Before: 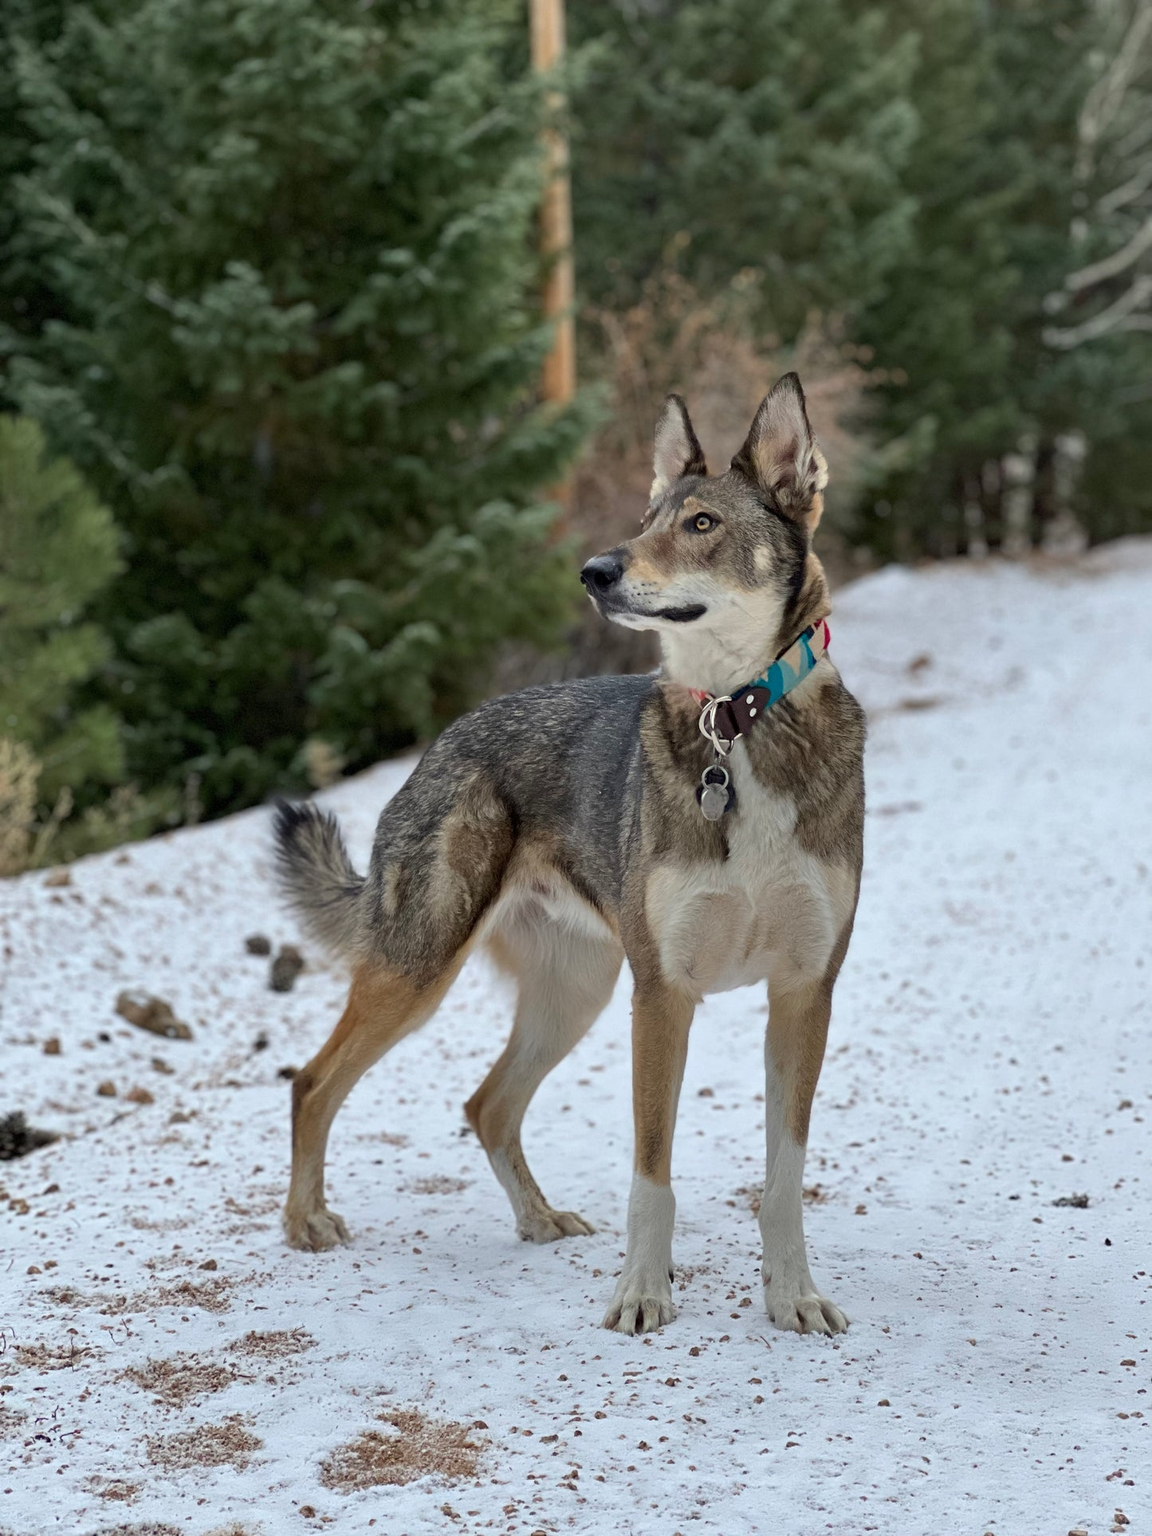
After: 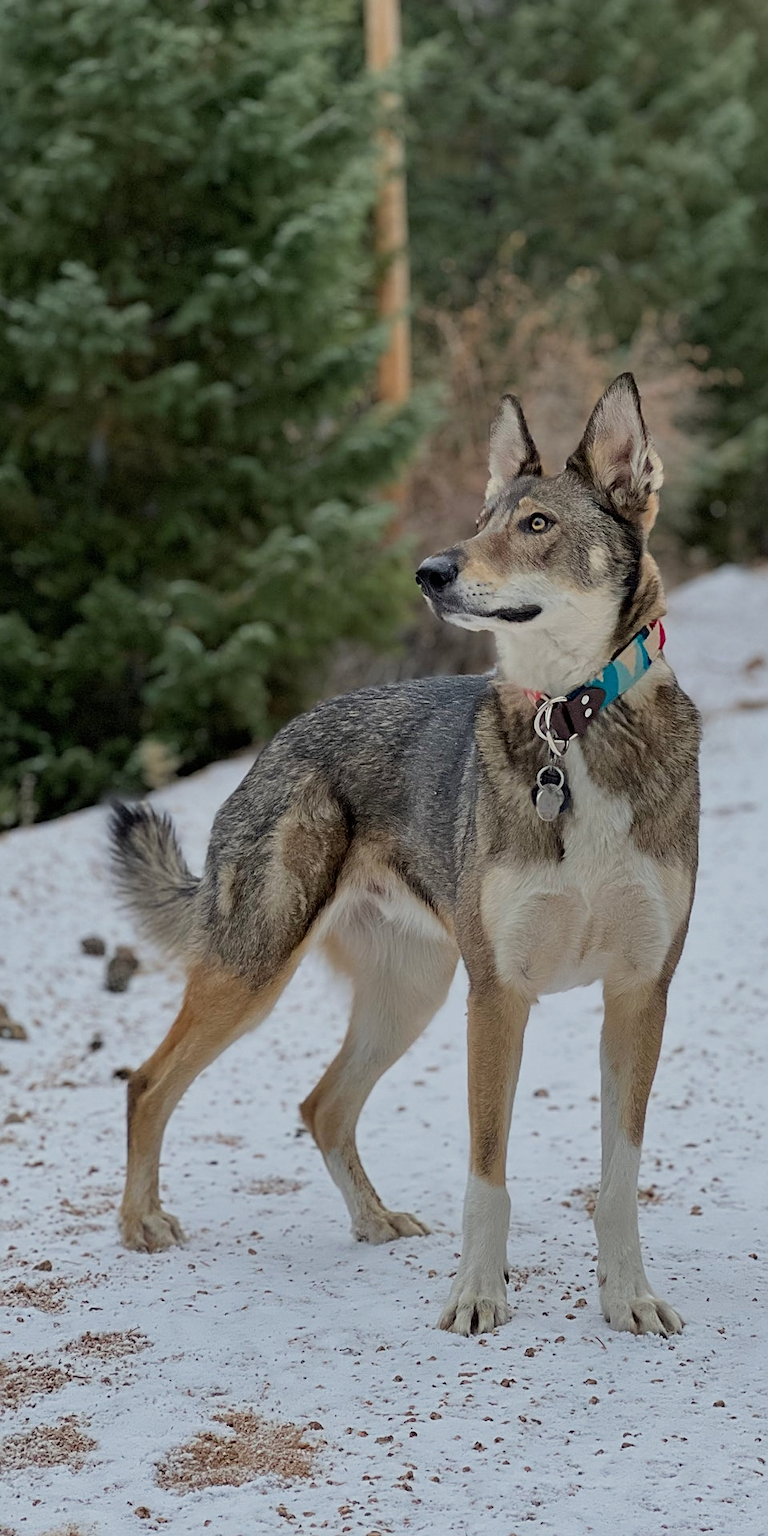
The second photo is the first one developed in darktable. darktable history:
crop and rotate: left 14.385%, right 18.948%
sharpen: on, module defaults
filmic rgb: black relative exposure -13 EV, threshold 3 EV, target white luminance 85%, hardness 6.3, latitude 42.11%, contrast 0.858, shadows ↔ highlights balance 8.63%, color science v4 (2020), enable highlight reconstruction true
